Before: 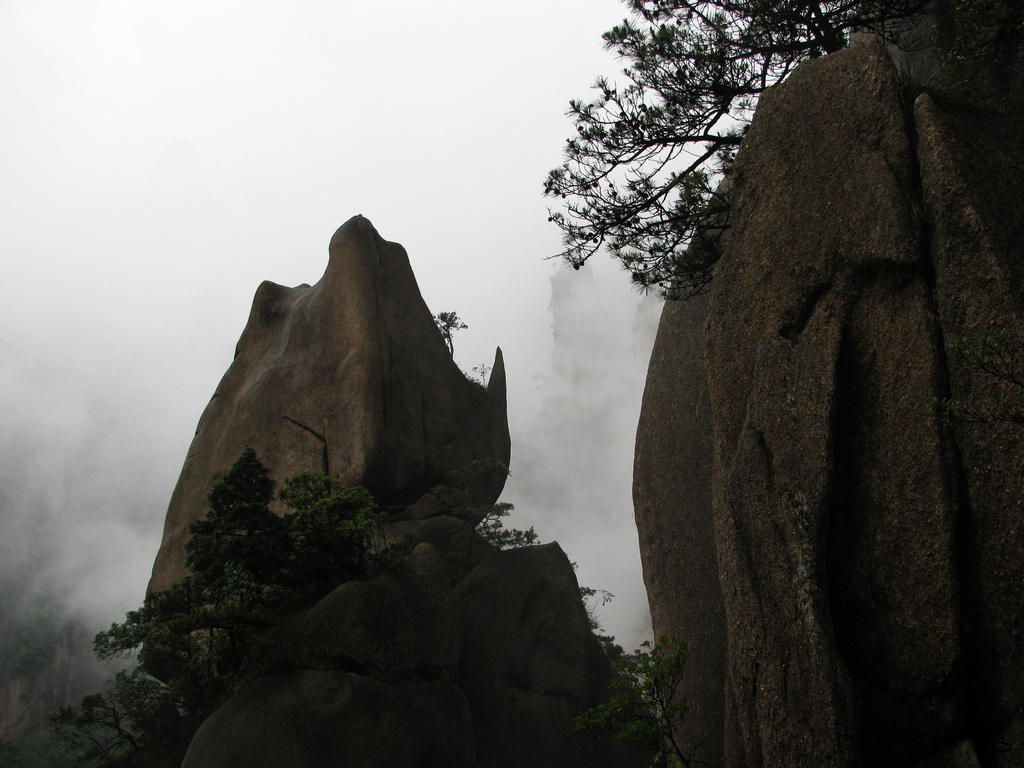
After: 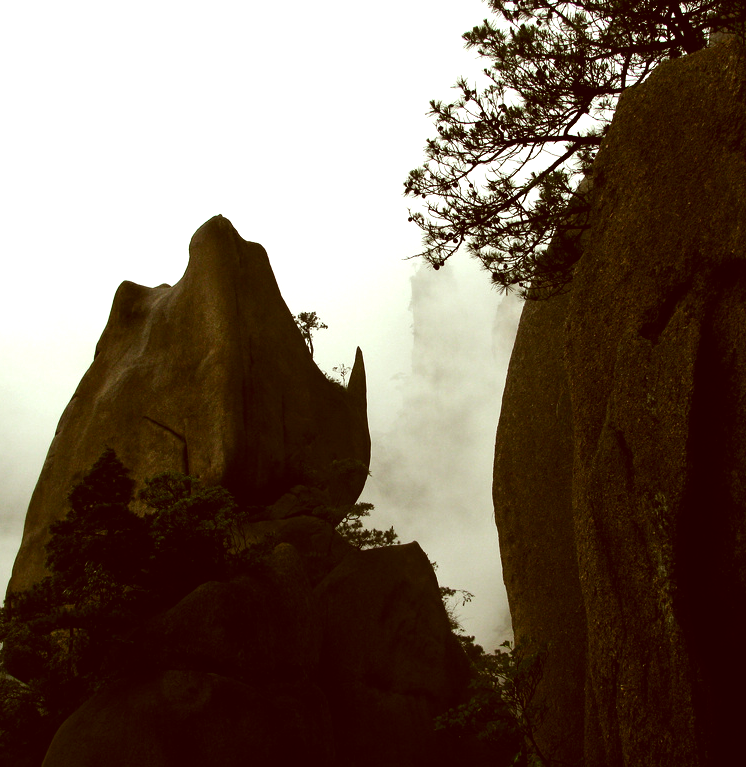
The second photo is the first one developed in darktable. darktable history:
crop: left 13.68%, top 0%, right 13.448%
tone equalizer: -8 EV -0.736 EV, -7 EV -0.709 EV, -6 EV -0.59 EV, -5 EV -0.408 EV, -3 EV 0.366 EV, -2 EV 0.6 EV, -1 EV 0.687 EV, +0 EV 0.76 EV, edges refinement/feathering 500, mask exposure compensation -1.57 EV, preserve details no
color correction: highlights a* -5.45, highlights b* 9.8, shadows a* 9.81, shadows b* 24.29
